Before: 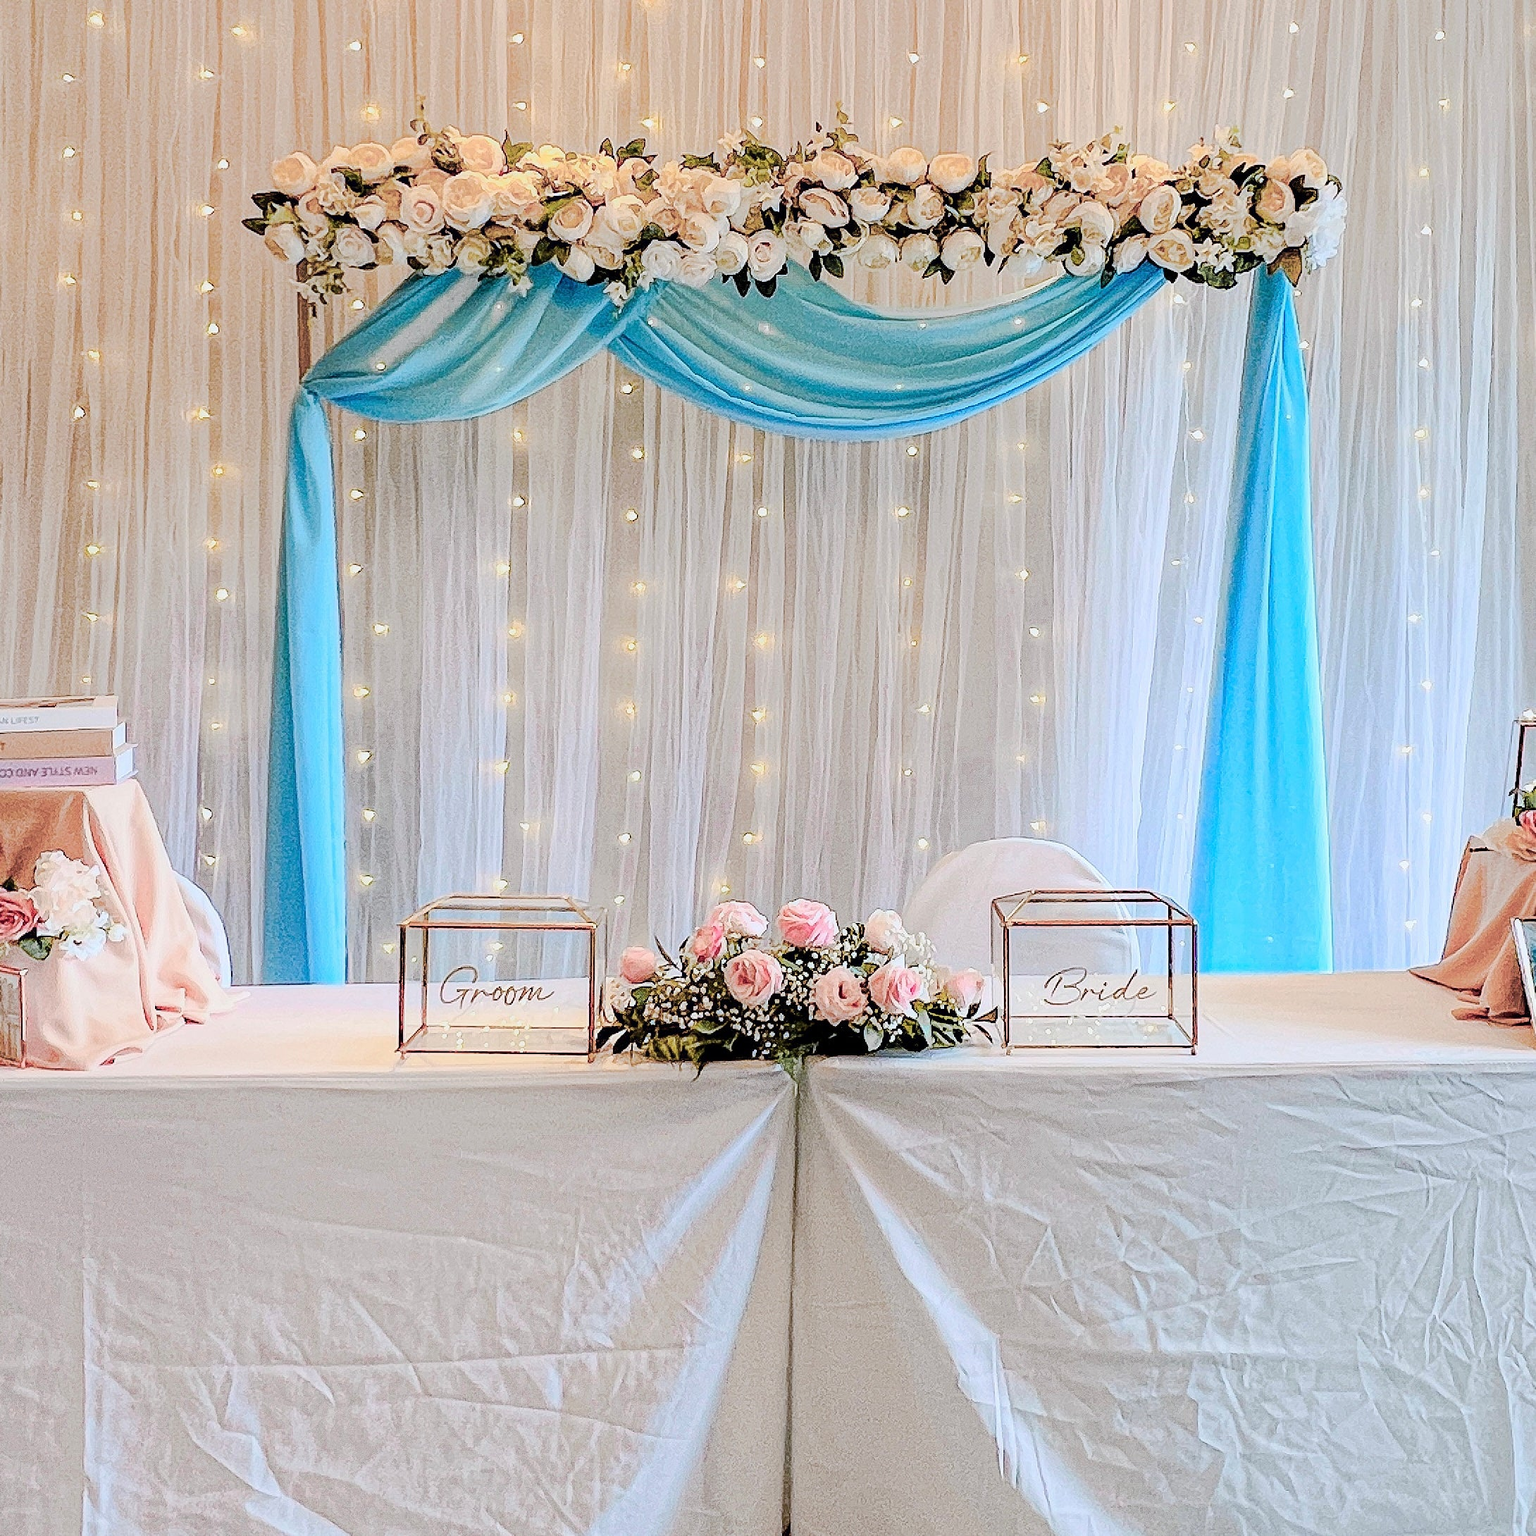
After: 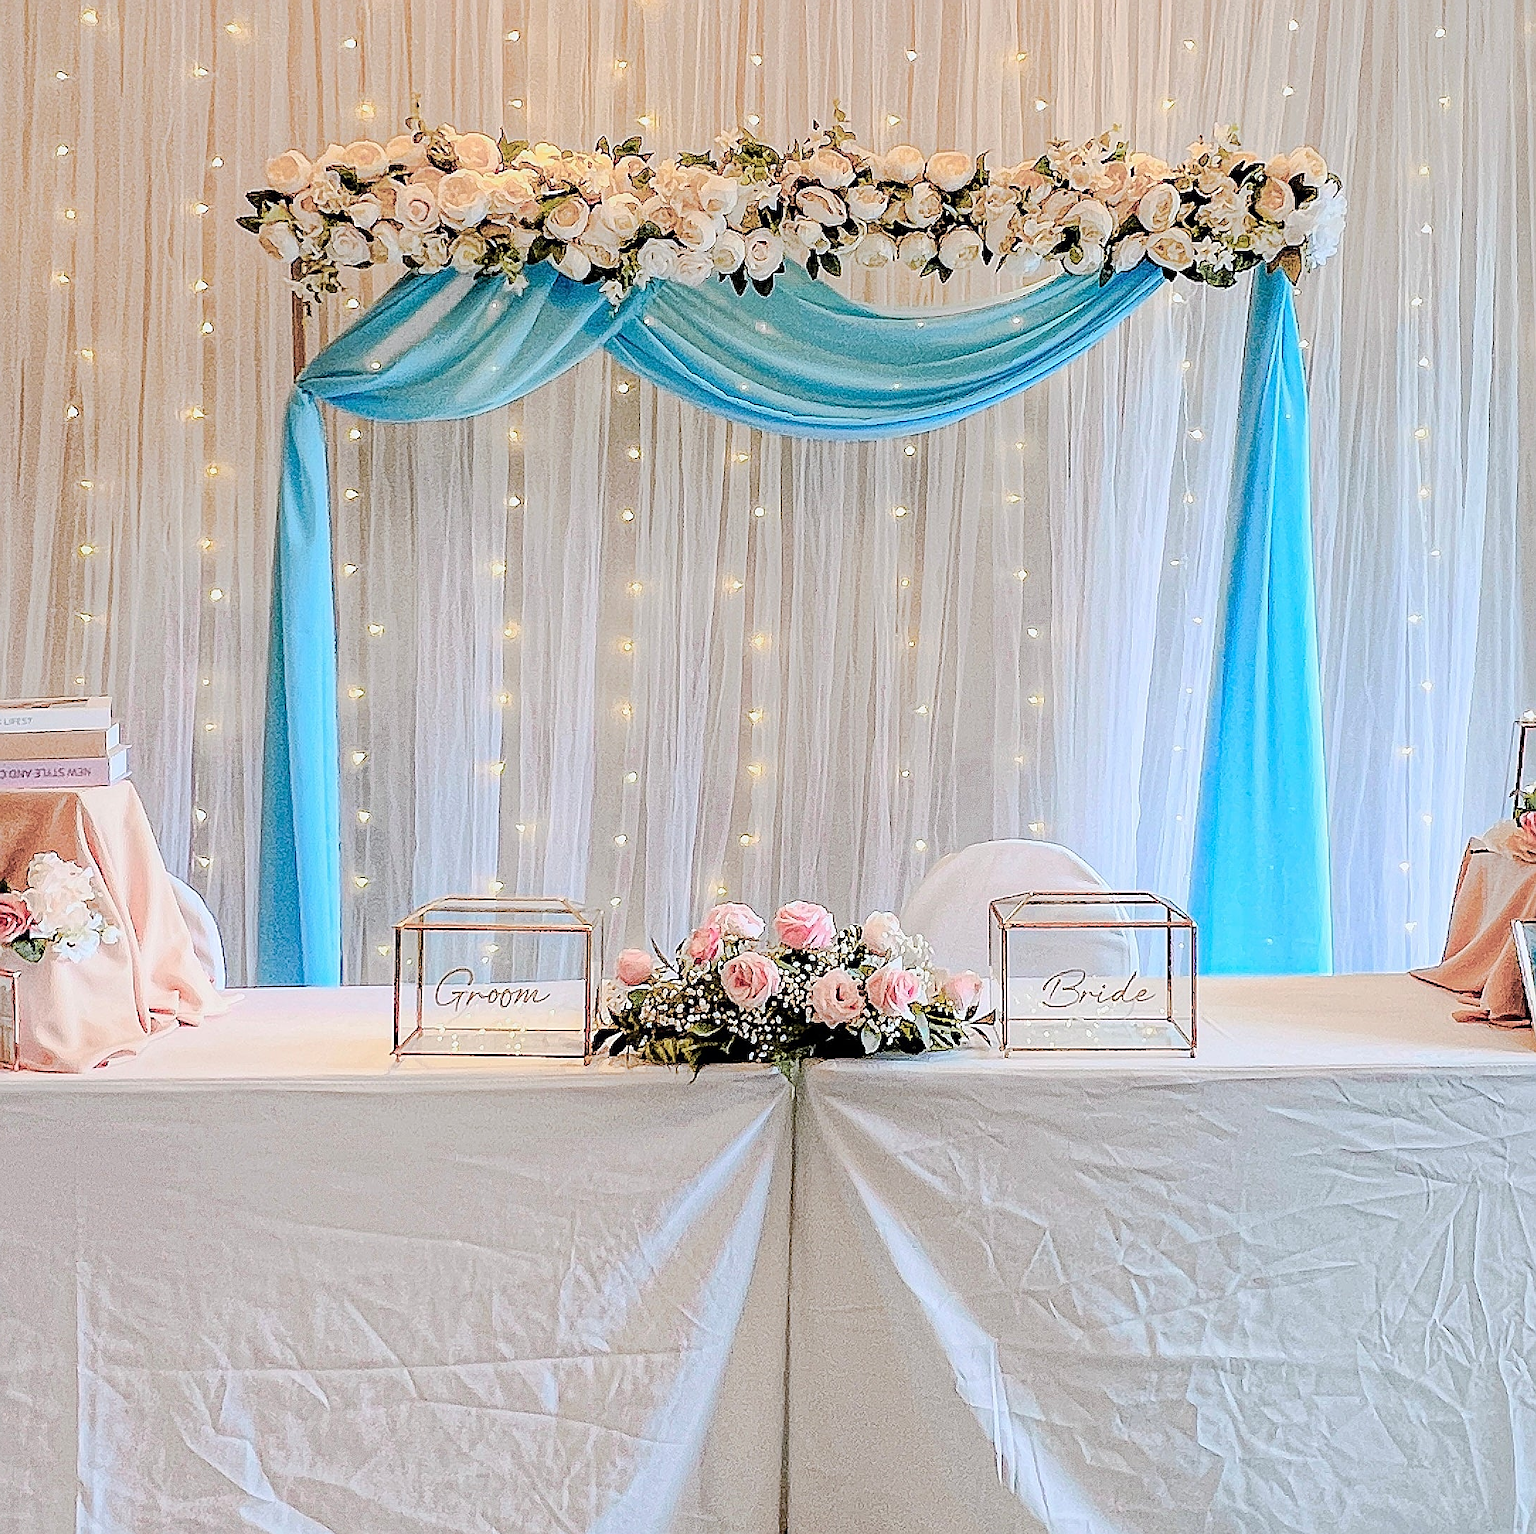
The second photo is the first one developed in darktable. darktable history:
crop and rotate: left 0.484%, top 0.205%, bottom 0.373%
sharpen: on, module defaults
